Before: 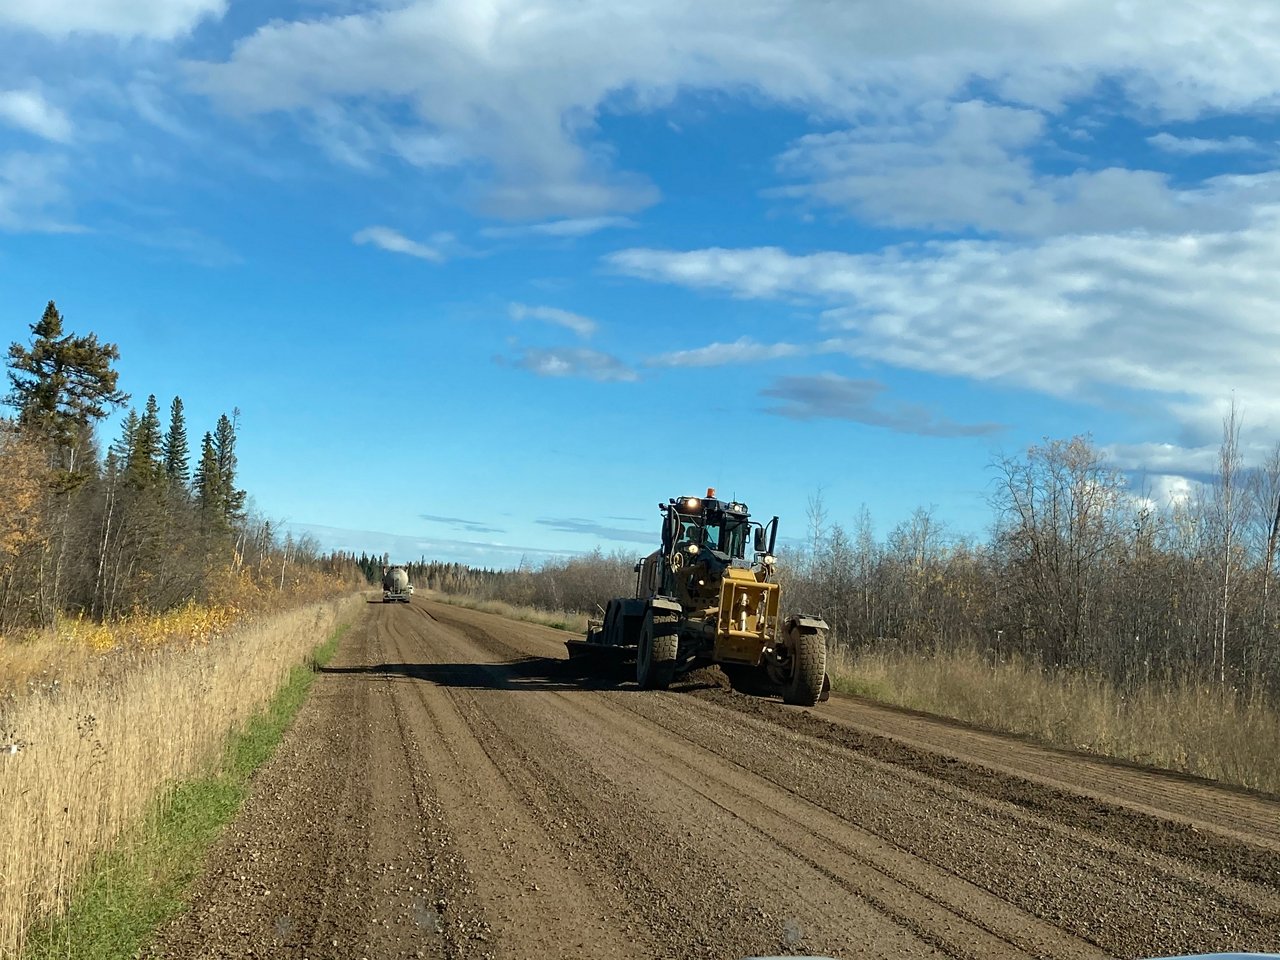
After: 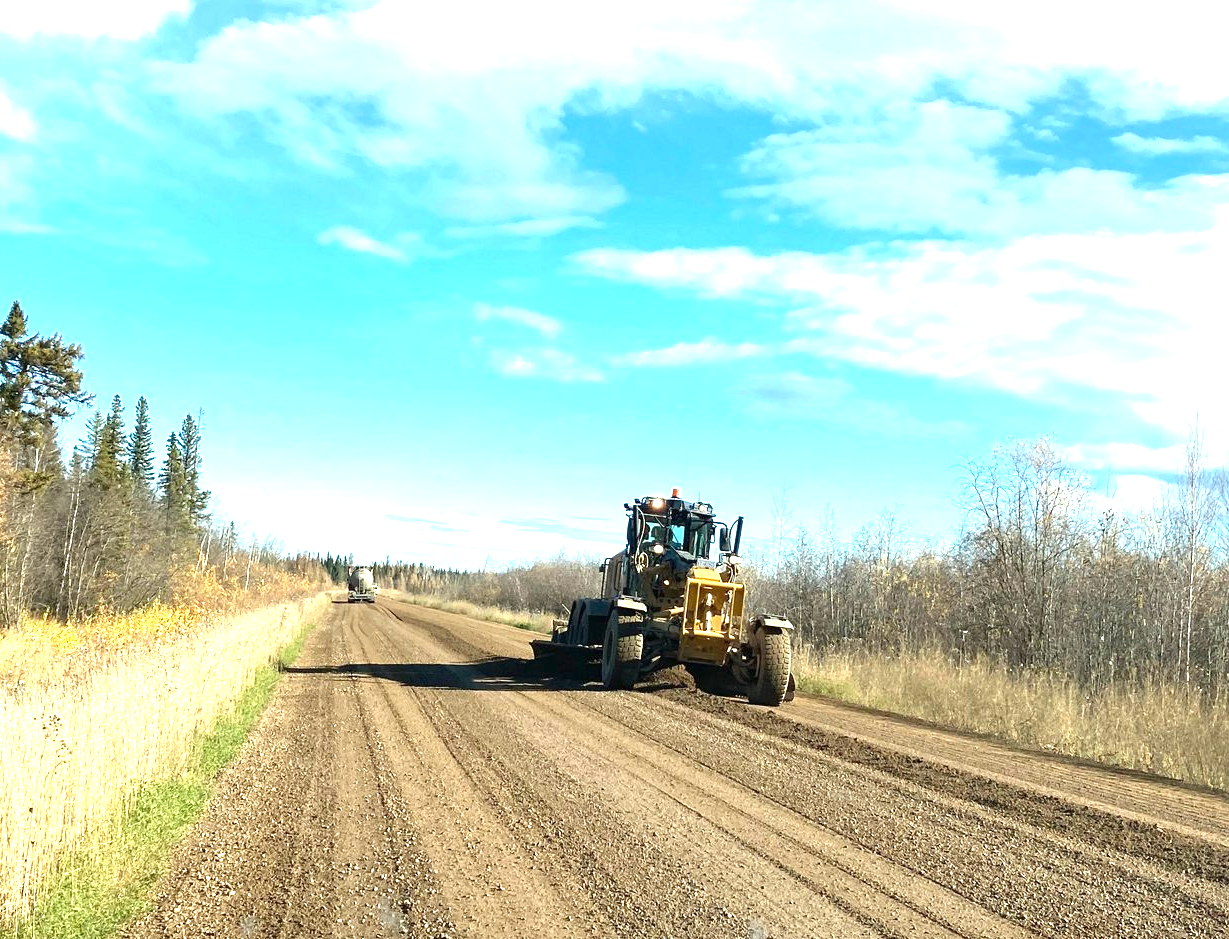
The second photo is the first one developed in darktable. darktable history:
crop and rotate: left 2.762%, right 1.194%, bottom 2.182%
exposure: black level correction 0, exposure 1.599 EV, compensate highlight preservation false
